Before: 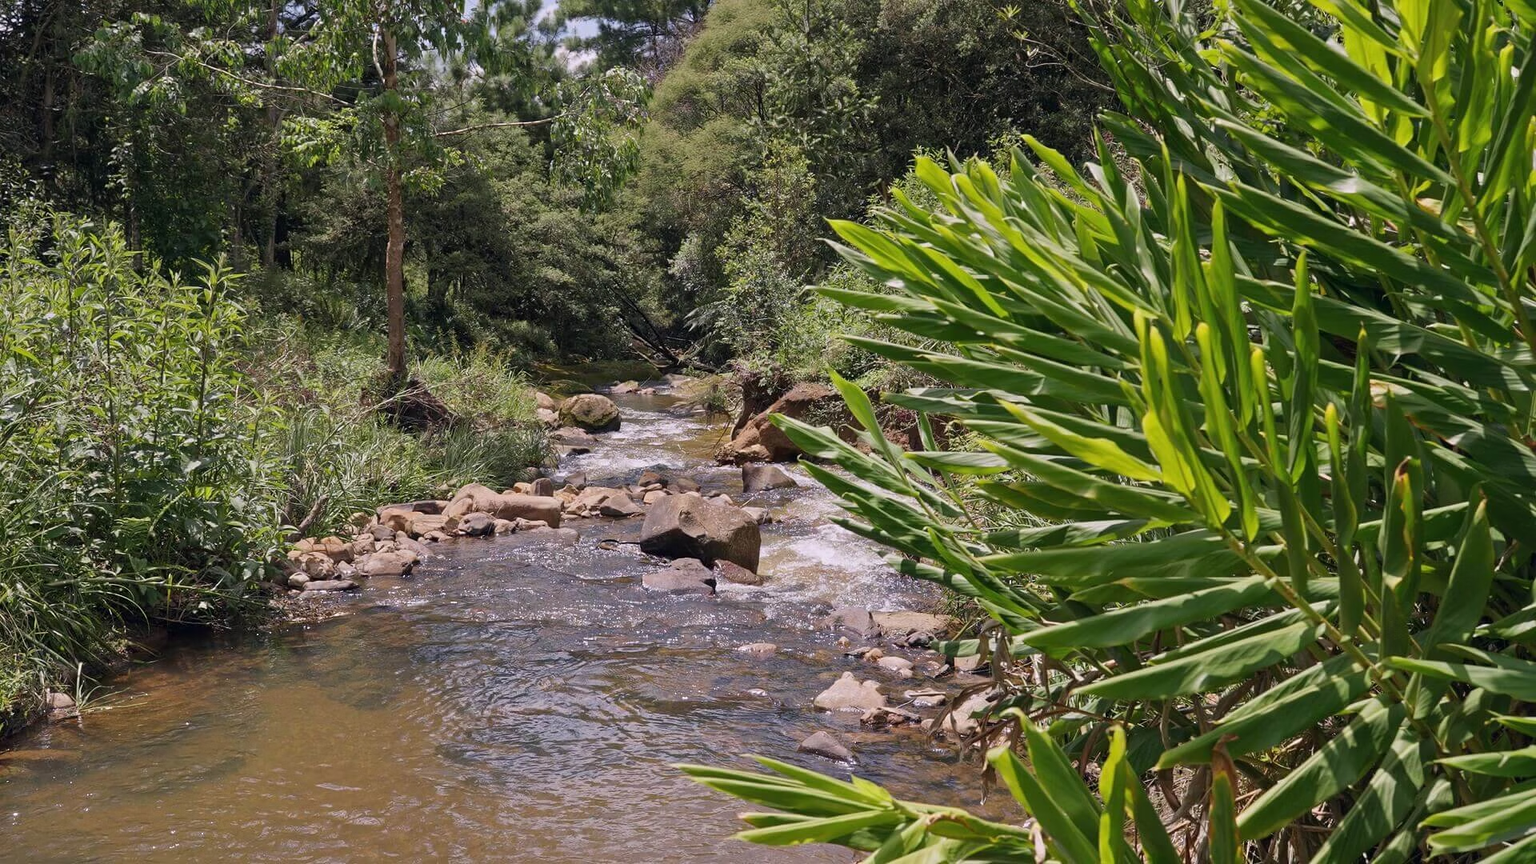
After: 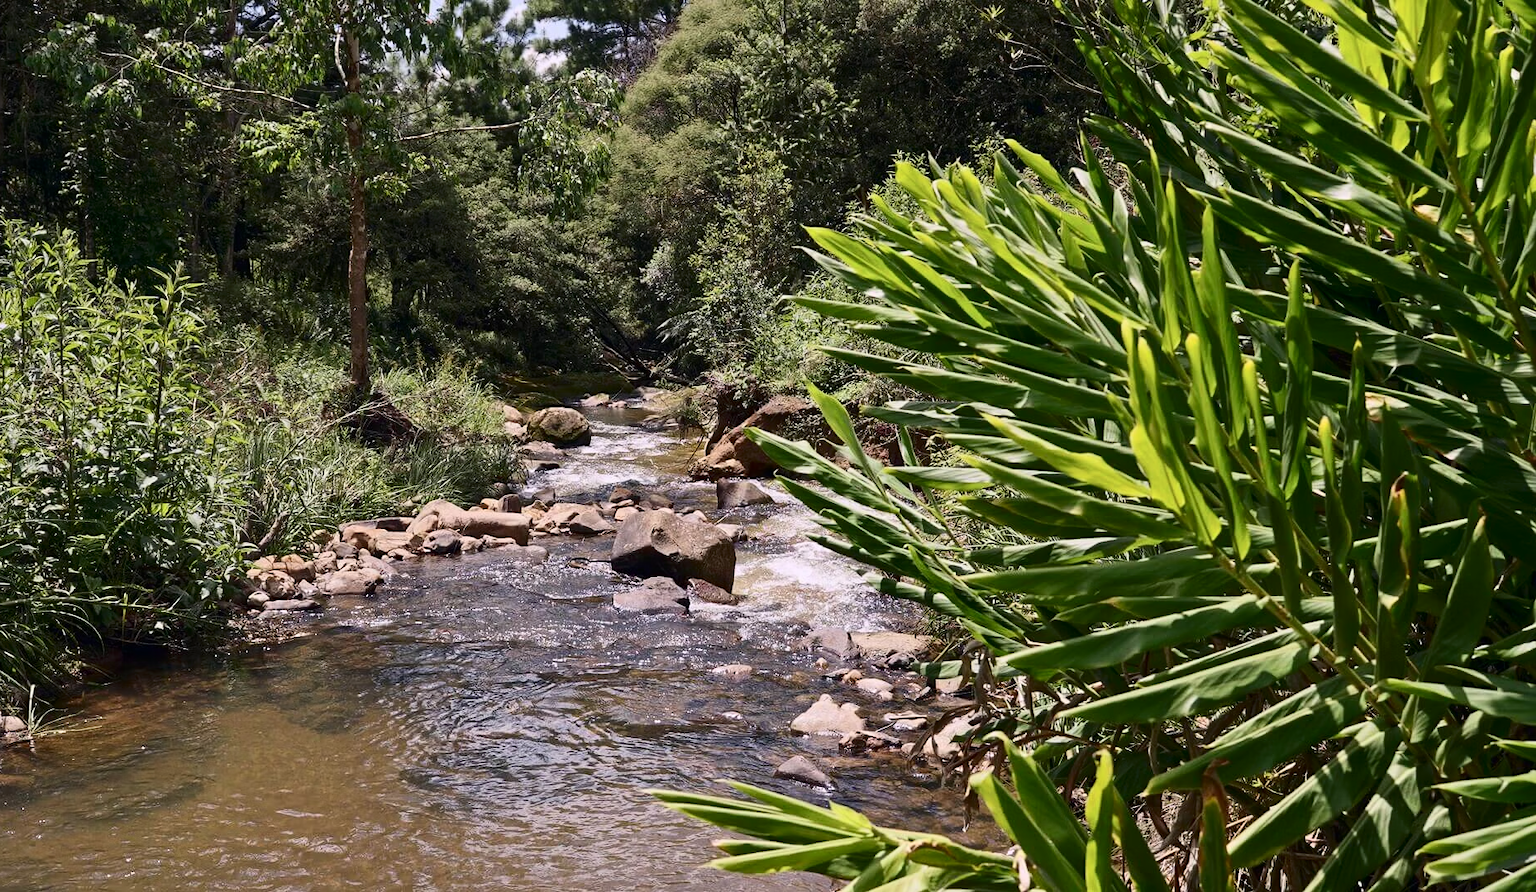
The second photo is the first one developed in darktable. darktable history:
contrast brightness saturation: contrast 0.294
crop and rotate: left 3.216%
